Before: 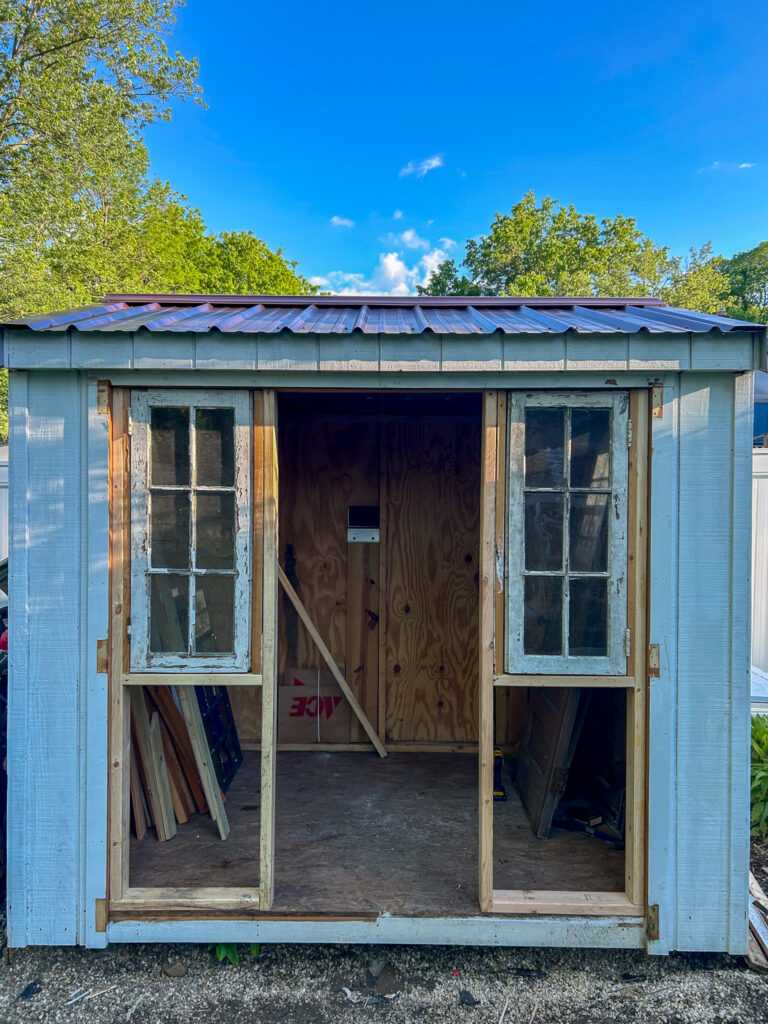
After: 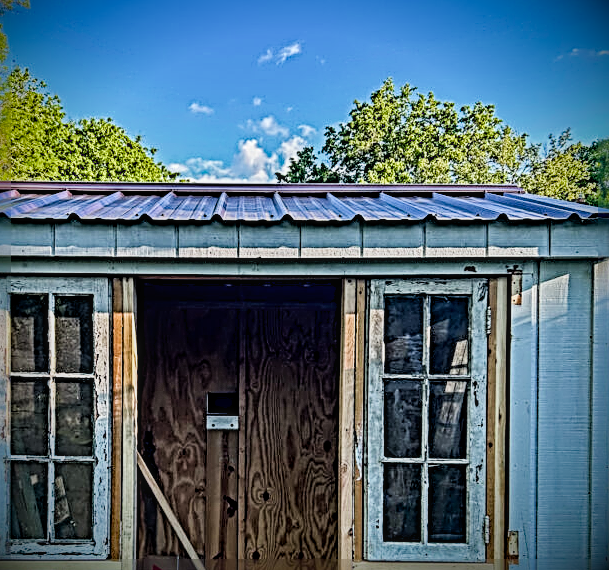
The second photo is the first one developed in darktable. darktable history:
filmic rgb: black relative exposure -7.65 EV, white relative exposure 4.56 EV, hardness 3.61
exposure: black level correction 0, exposure 0.5 EV, compensate highlight preservation false
sharpen: radius 4.046, amount 1.995
crop: left 18.418%, top 11.124%, right 2.242%, bottom 33.136%
local contrast: on, module defaults
vignetting: fall-off radius 61.14%, brightness -0.983, saturation 0.494, center (-0.031, -0.035)
